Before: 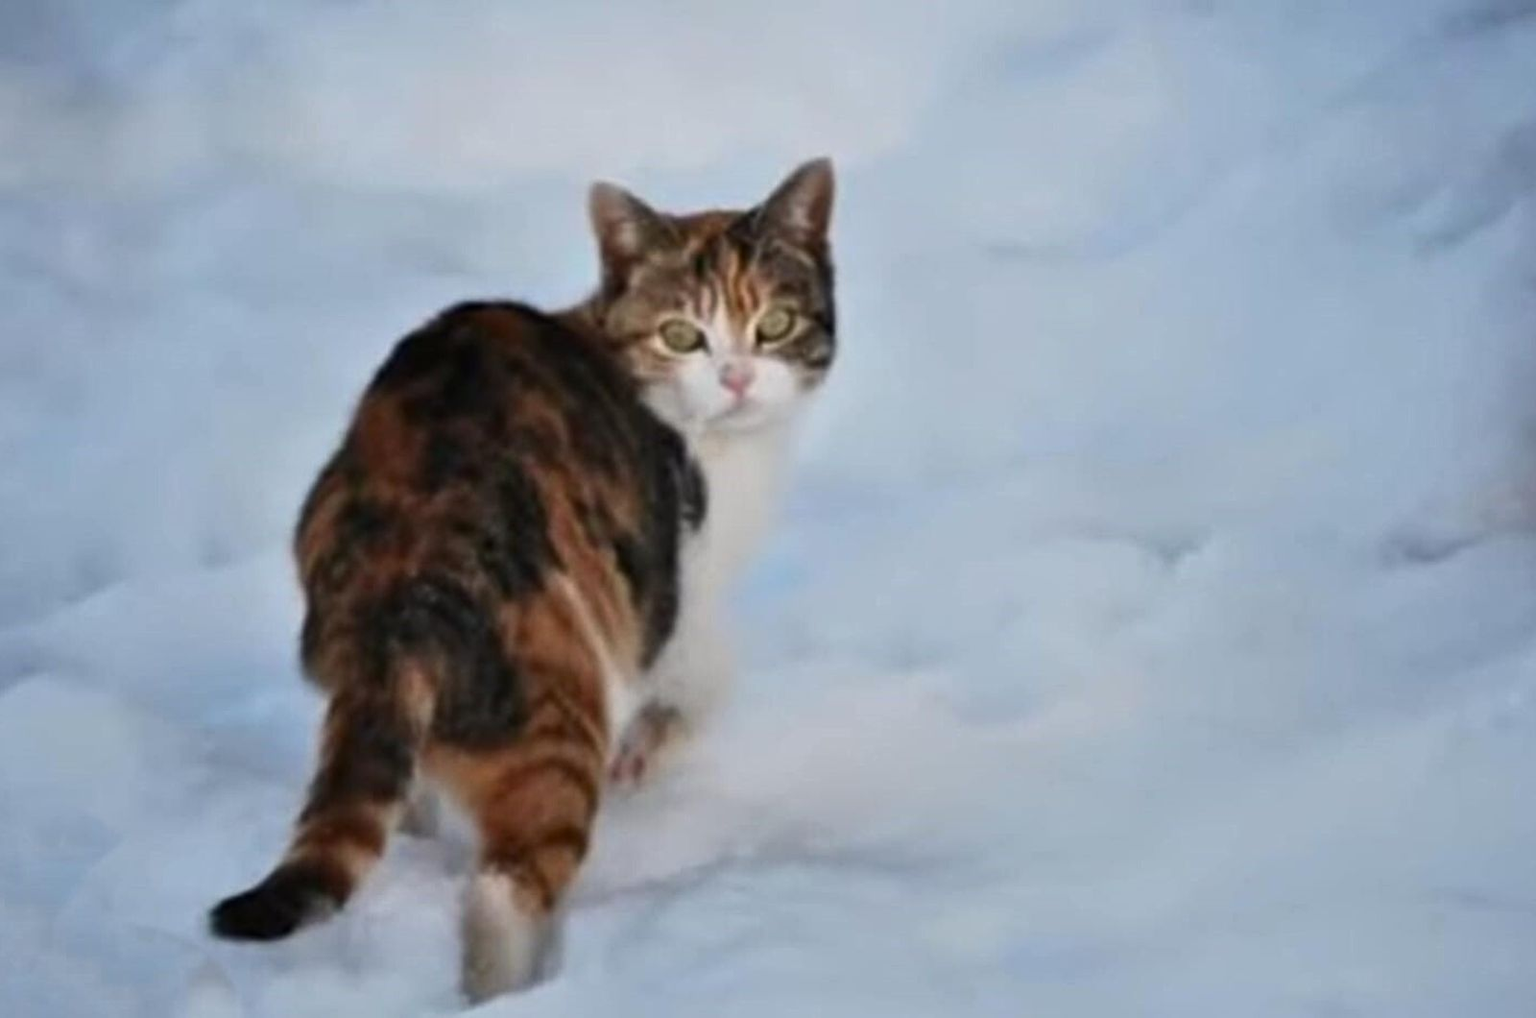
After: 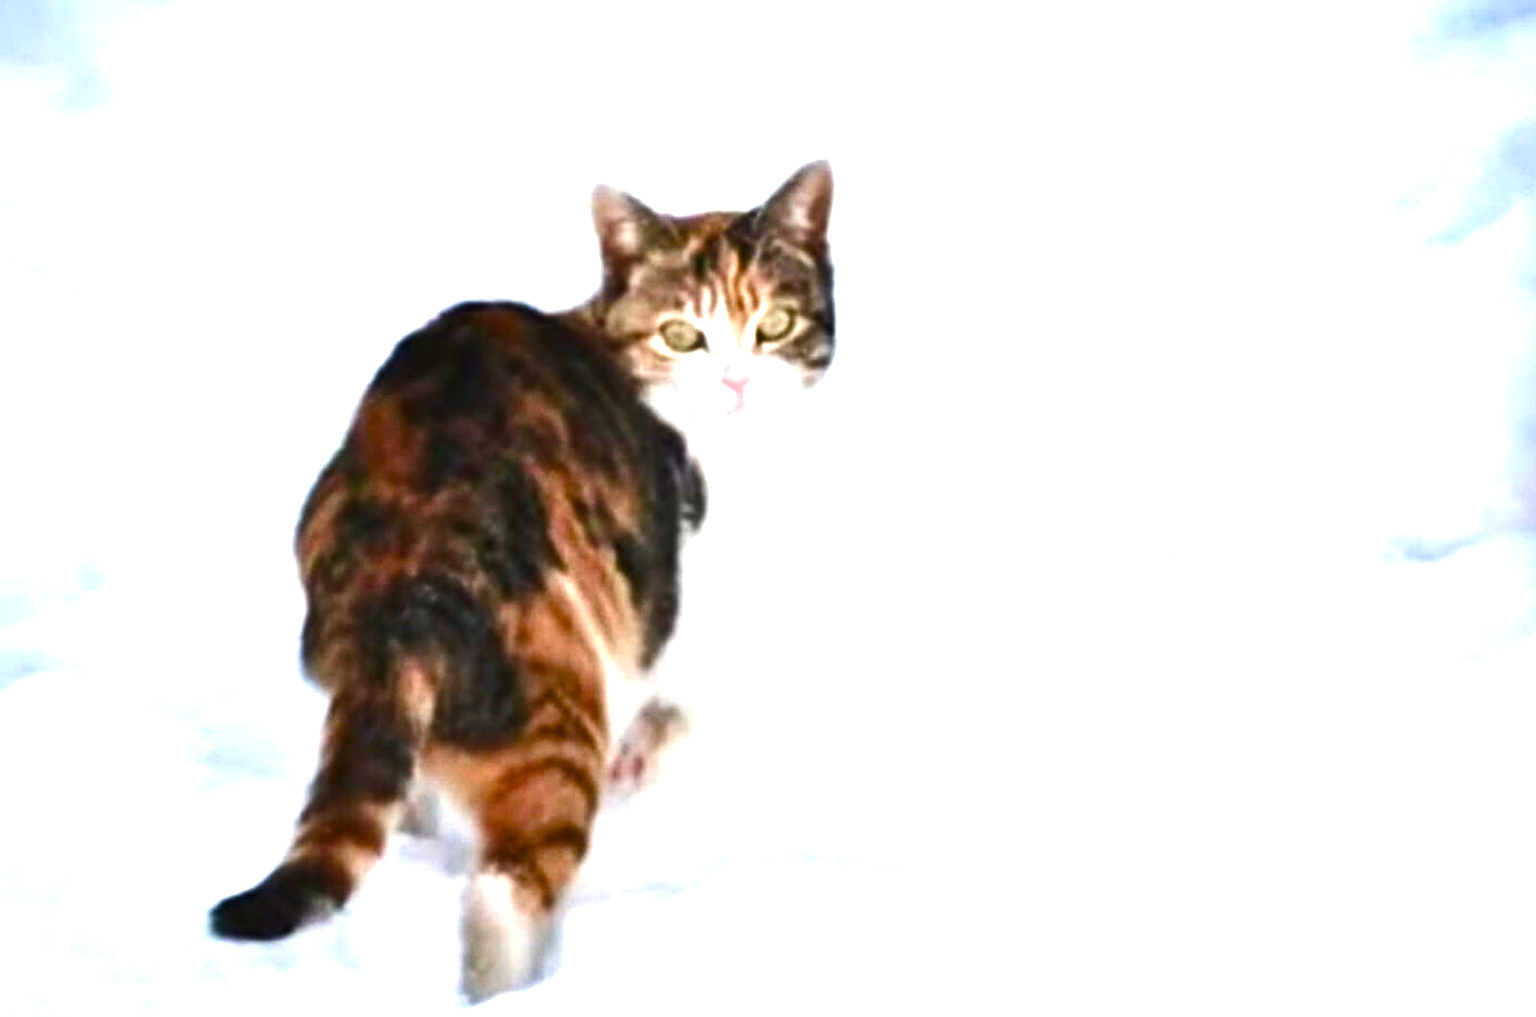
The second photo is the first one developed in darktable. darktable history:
color balance rgb: perceptual saturation grading › global saturation 20%, perceptual saturation grading › highlights -25%, perceptual saturation grading › shadows 50%
tone equalizer: -8 EV -0.75 EV, -7 EV -0.7 EV, -6 EV -0.6 EV, -5 EV -0.4 EV, -3 EV 0.4 EV, -2 EV 0.6 EV, -1 EV 0.7 EV, +0 EV 0.75 EV, edges refinement/feathering 500, mask exposure compensation -1.57 EV, preserve details no
velvia: strength 17%
exposure: black level correction -0.002, exposure 1.115 EV, compensate highlight preservation false
